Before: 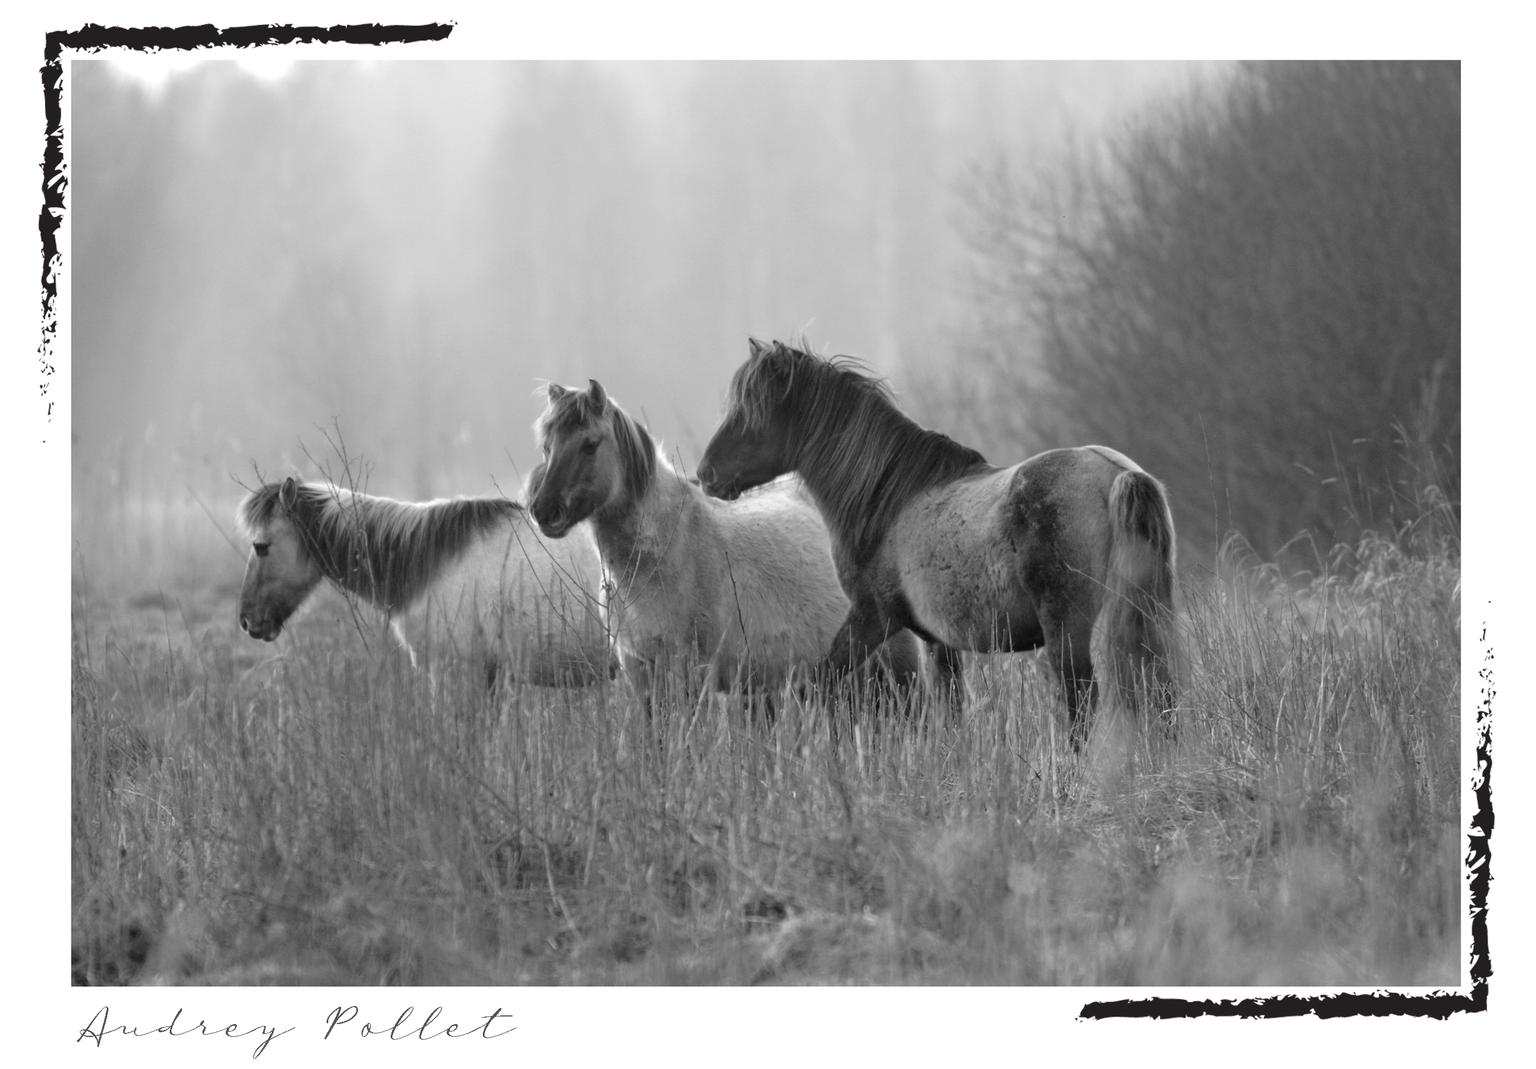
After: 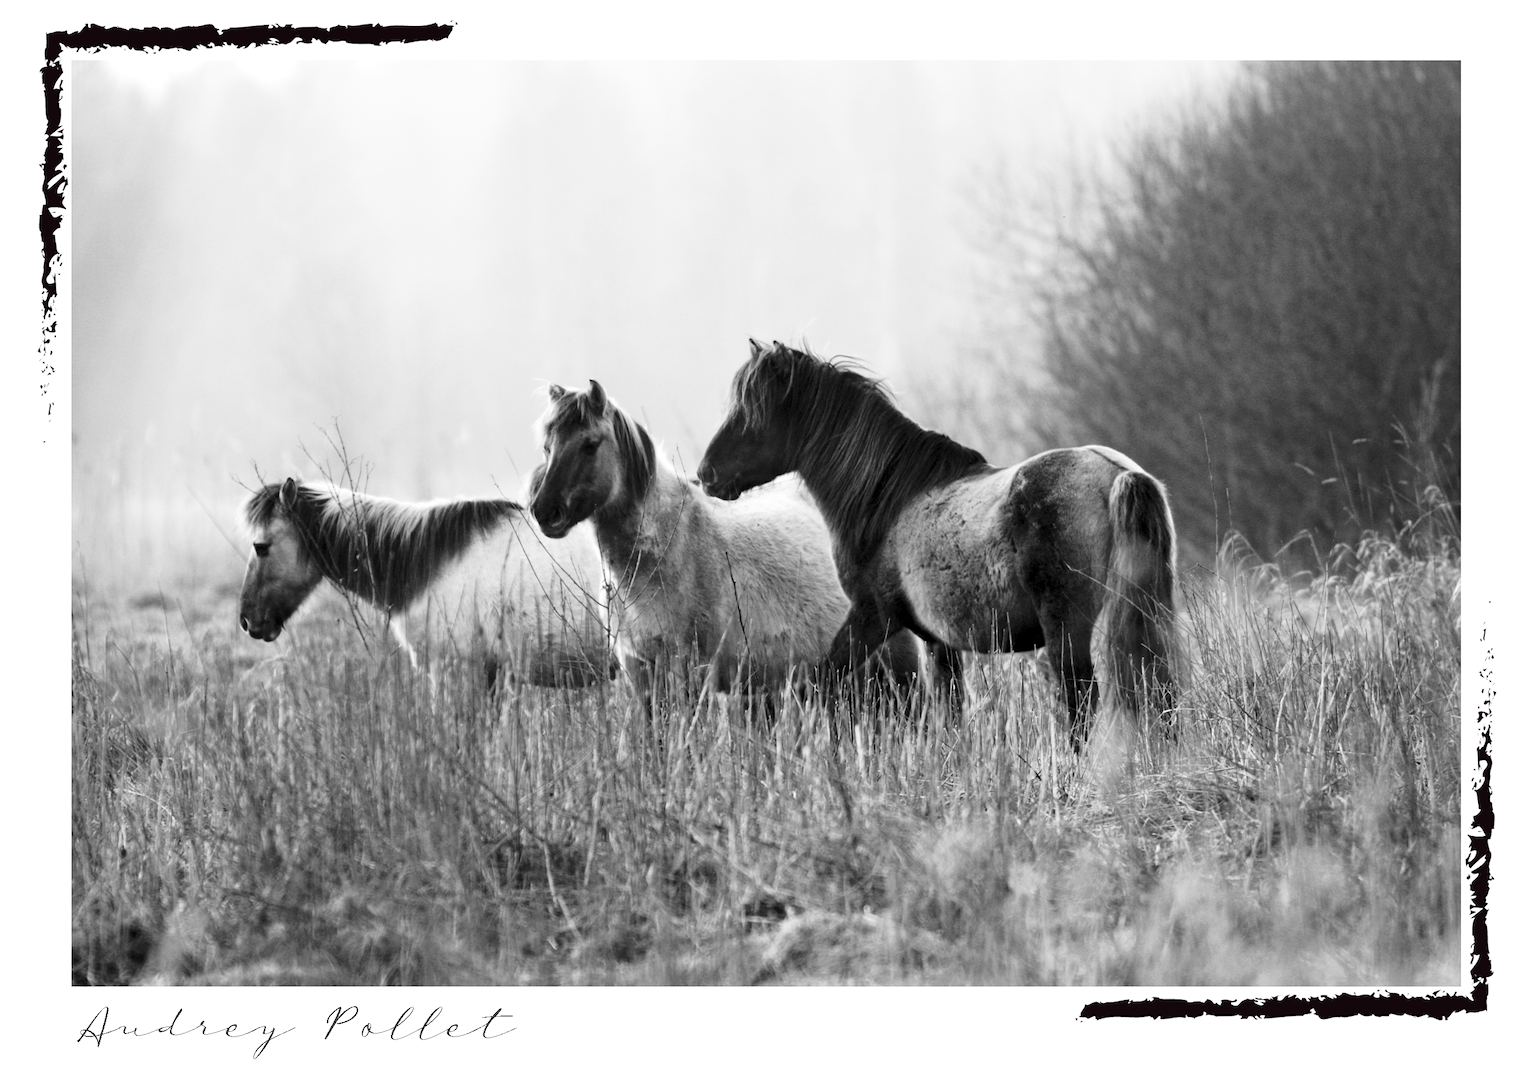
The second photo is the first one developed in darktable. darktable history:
contrast brightness saturation: contrast 0.4, brightness 0.1, saturation 0.21
exposure: black level correction 0.009, exposure 0.119 EV, compensate highlight preservation false
